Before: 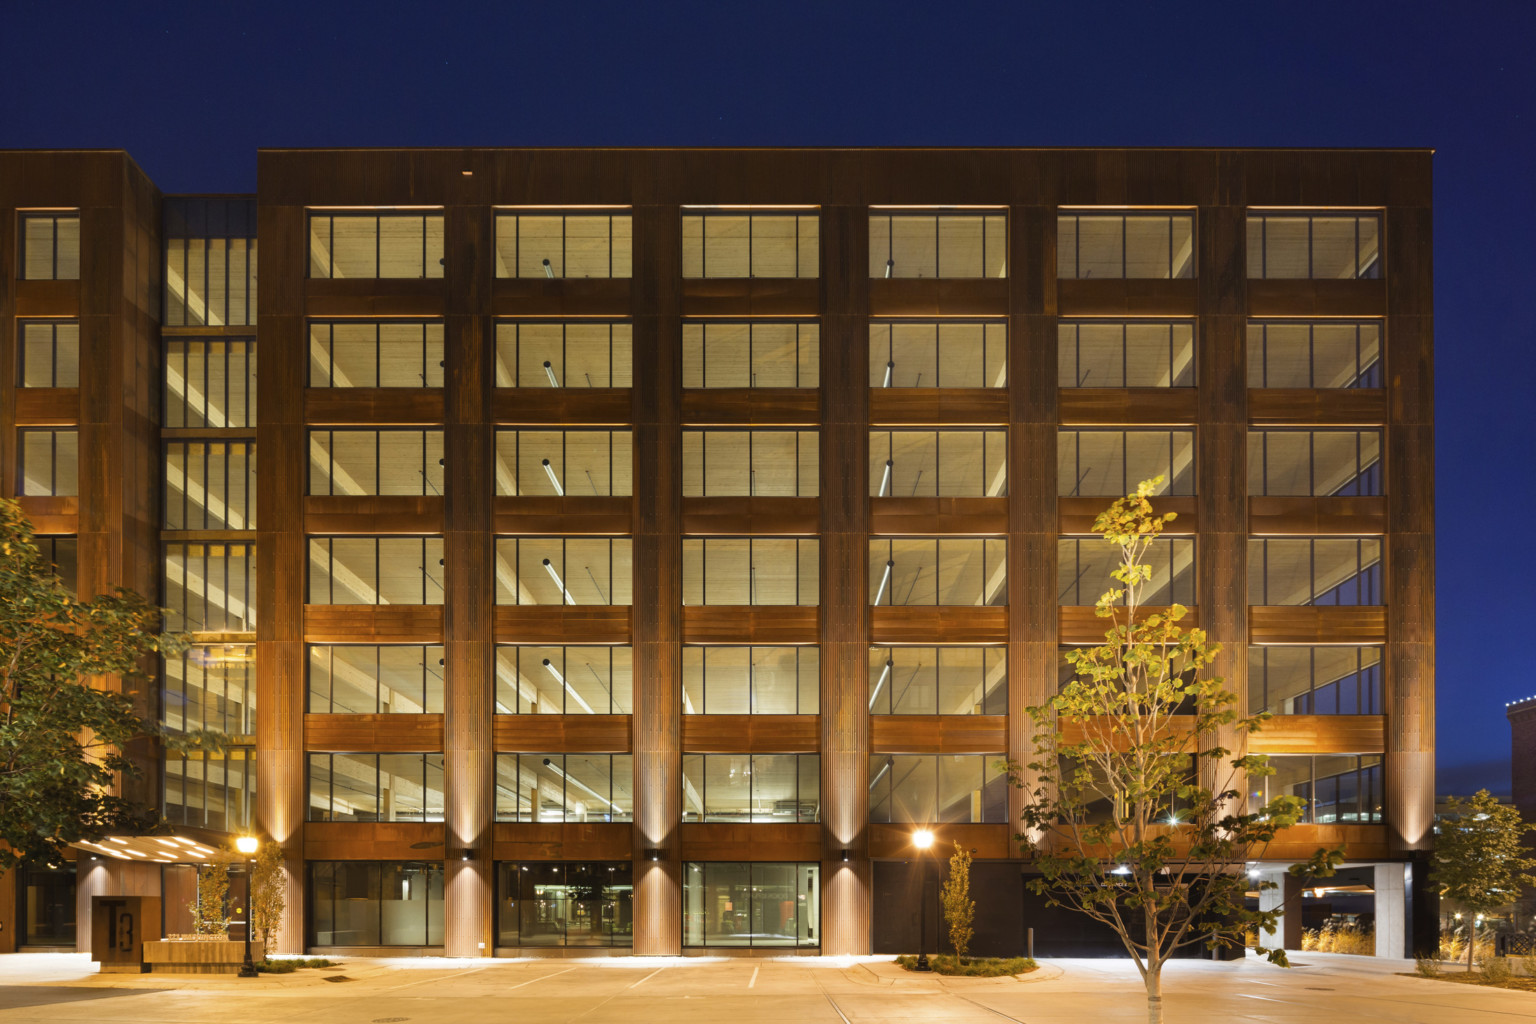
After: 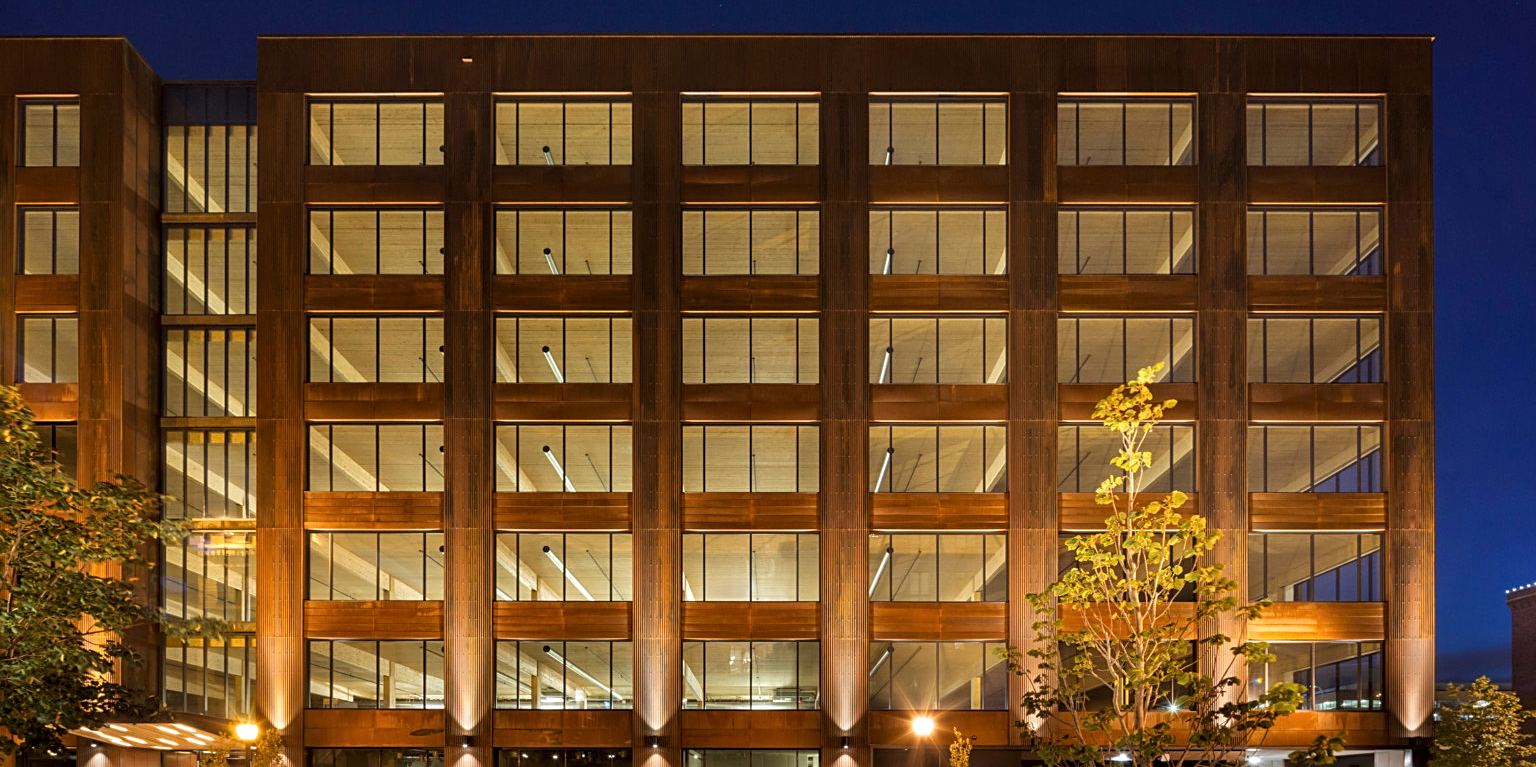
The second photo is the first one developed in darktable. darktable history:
sharpen: on, module defaults
tone equalizer: on, module defaults
local contrast: on, module defaults
crop: top 11.062%, bottom 13.94%
